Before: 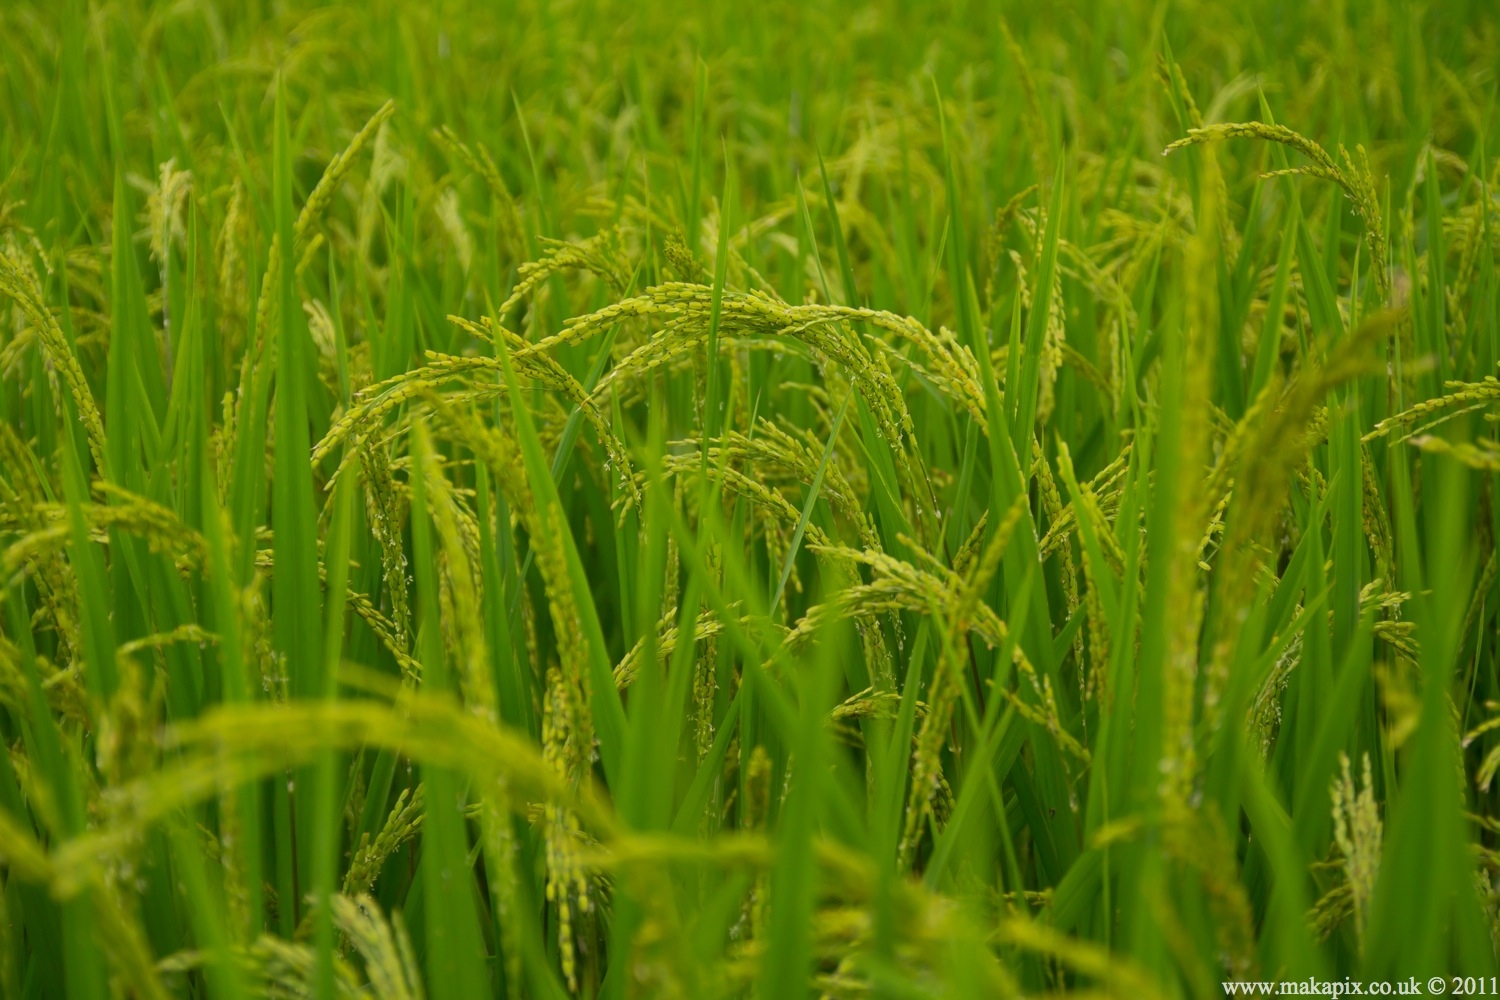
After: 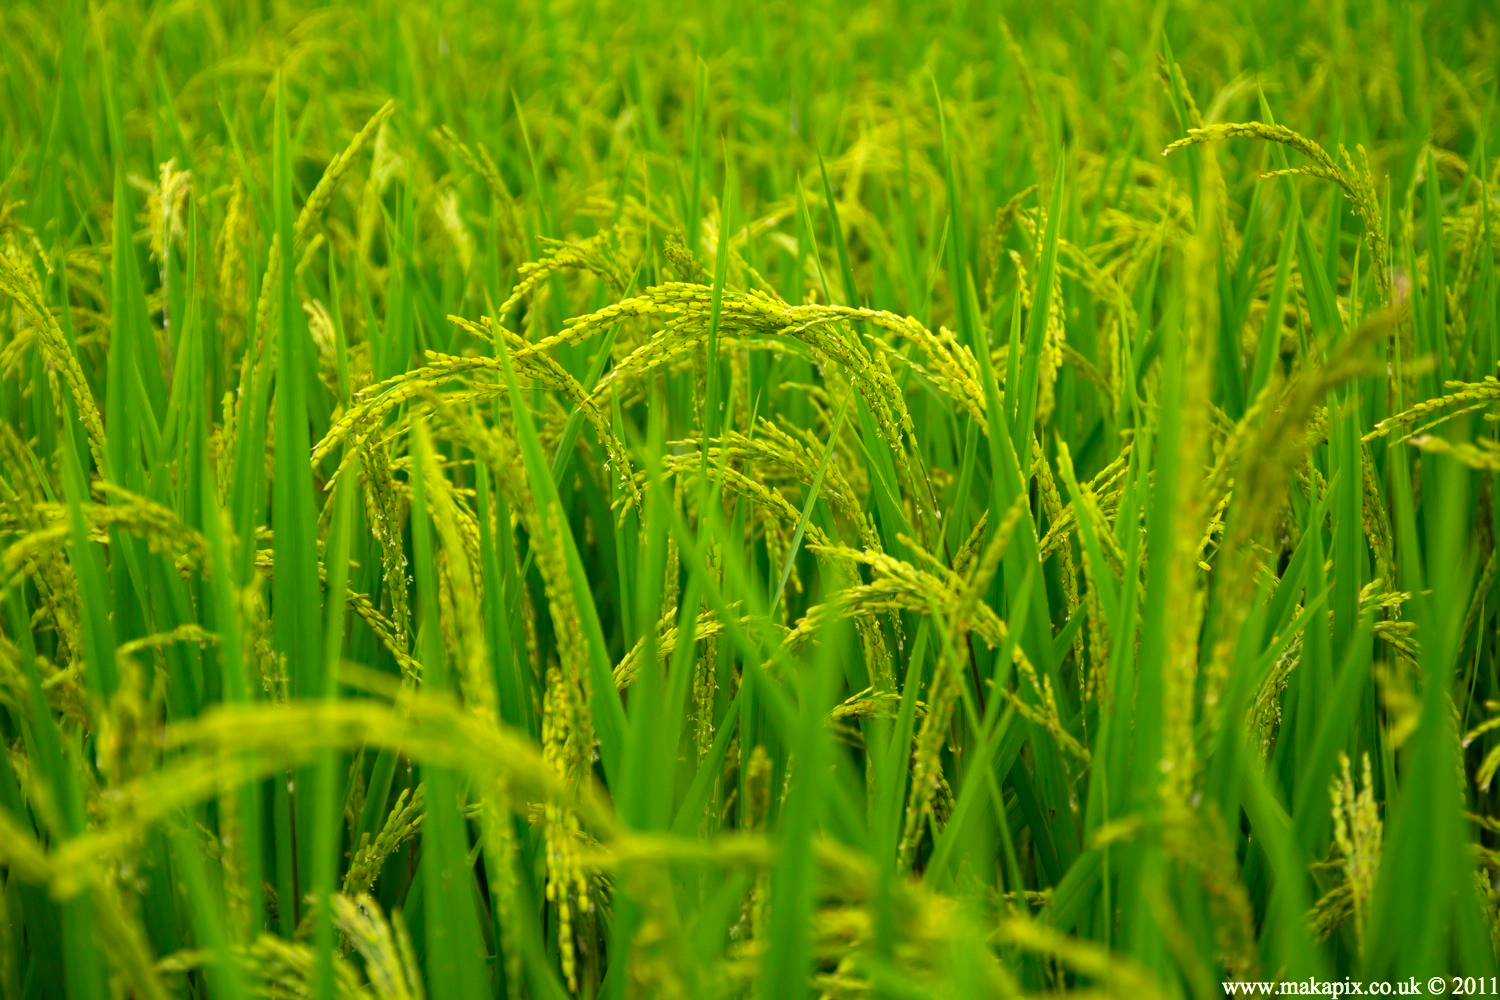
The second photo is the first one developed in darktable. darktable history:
haze removal: compatibility mode true, adaptive false
contrast brightness saturation: contrast 0.037, saturation 0.162
tone equalizer: -8 EV -0.717 EV, -7 EV -0.71 EV, -6 EV -0.579 EV, -5 EV -0.409 EV, -3 EV 0.366 EV, -2 EV 0.6 EV, -1 EV 0.689 EV, +0 EV 0.761 EV
